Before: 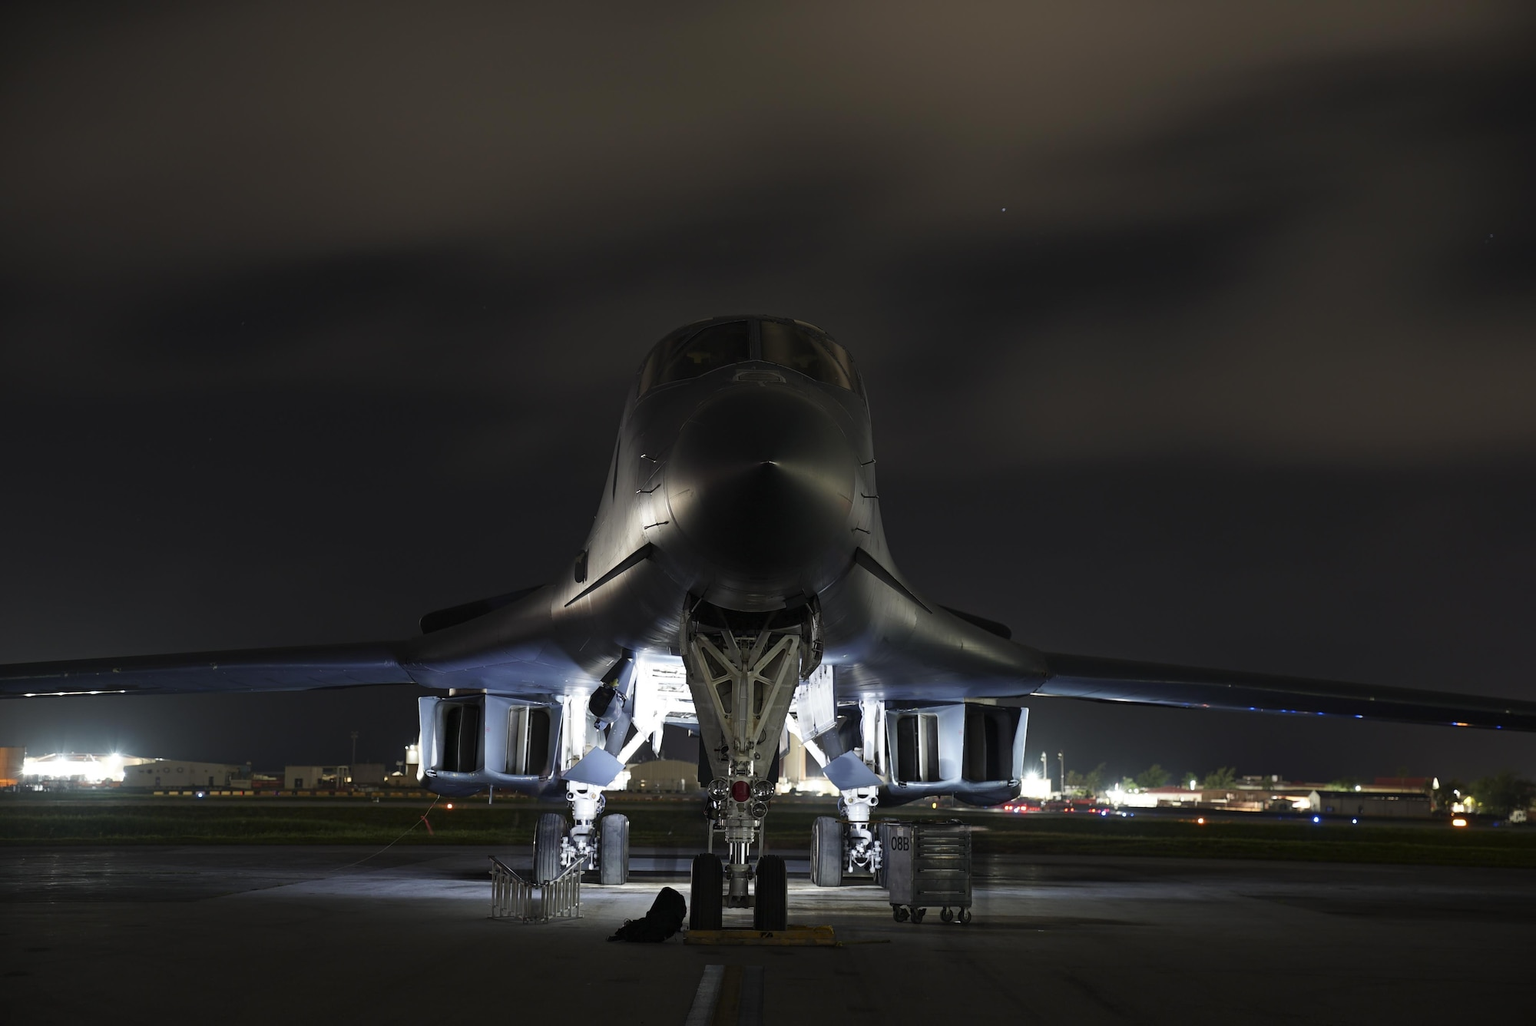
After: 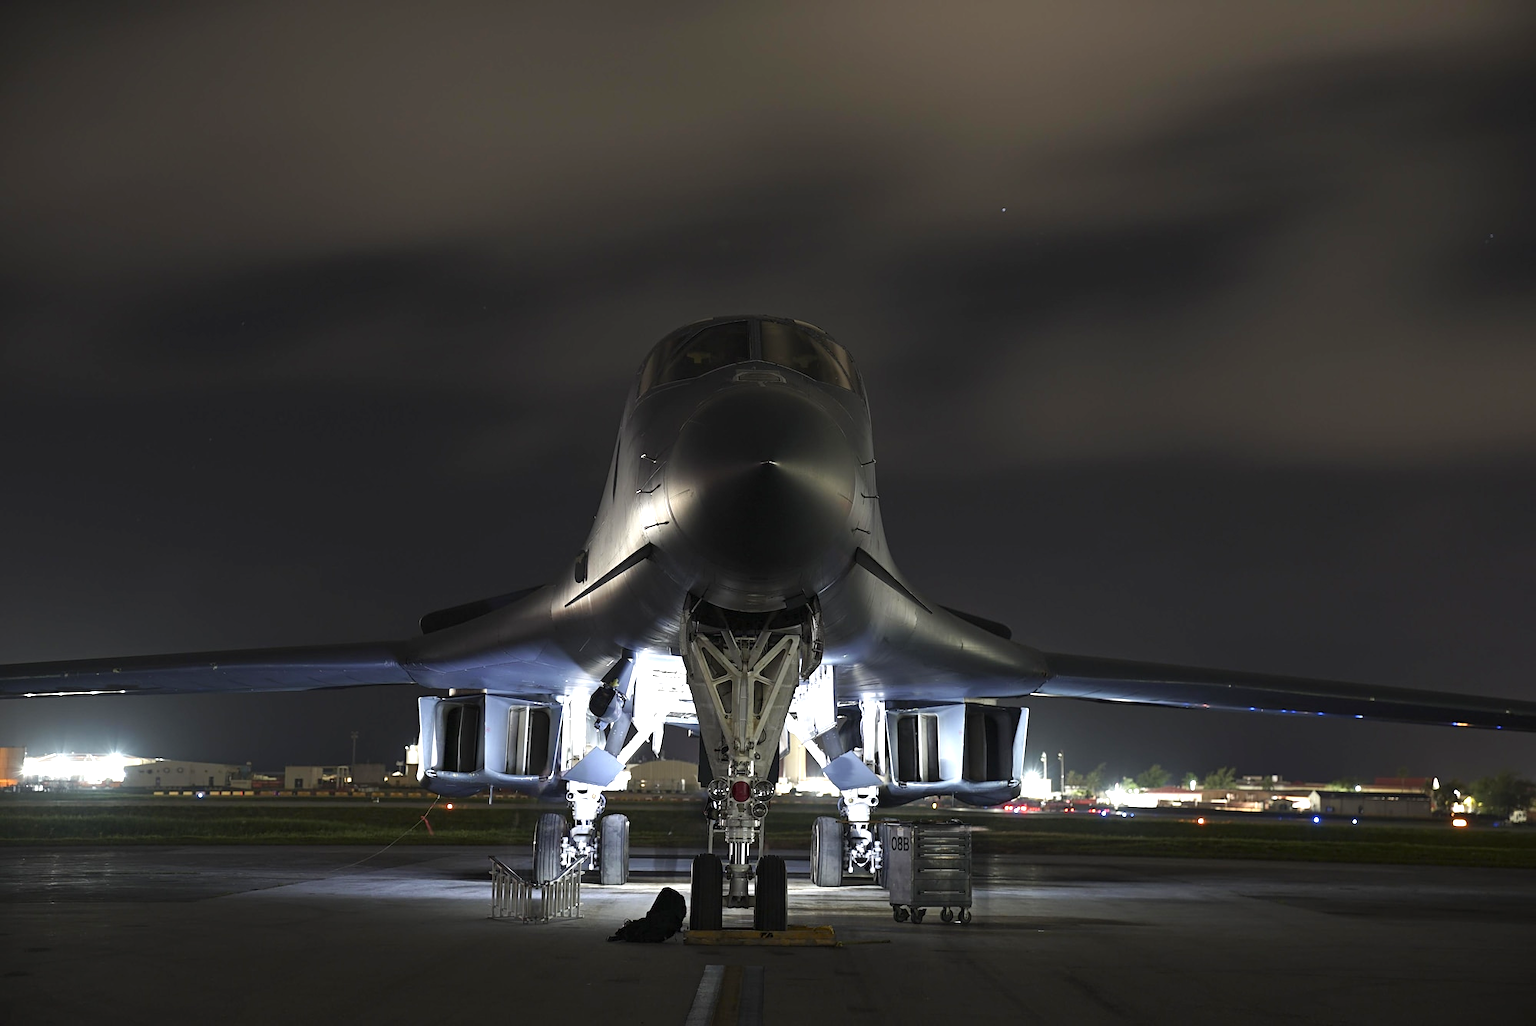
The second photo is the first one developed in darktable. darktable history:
exposure: exposure 0.699 EV, compensate highlight preservation false
sharpen: amount 0.205
